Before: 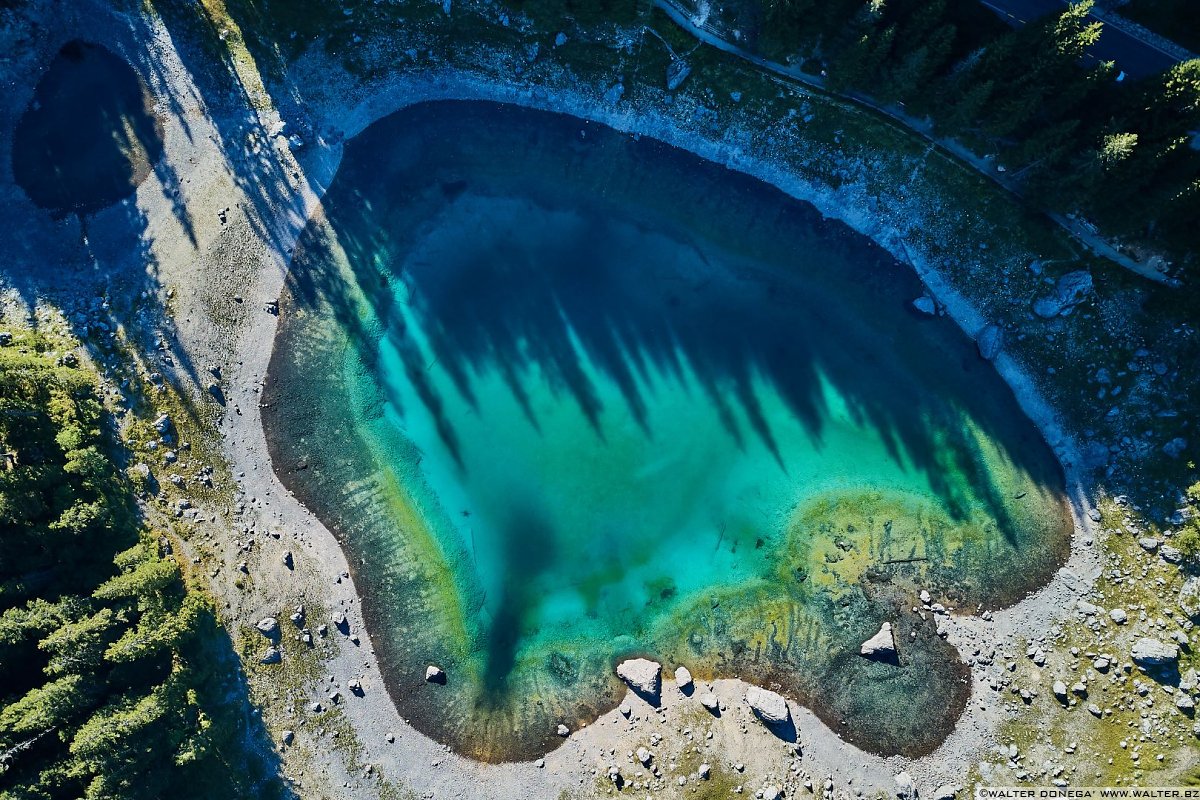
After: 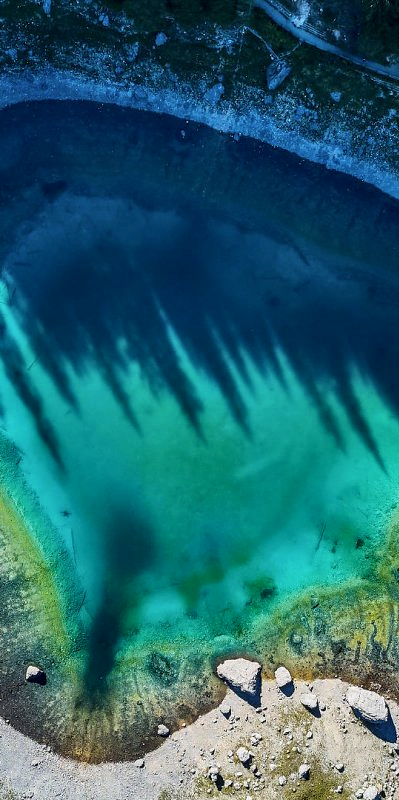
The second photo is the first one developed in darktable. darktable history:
local contrast: detail 130%
crop: left 33.36%, right 33.36%
